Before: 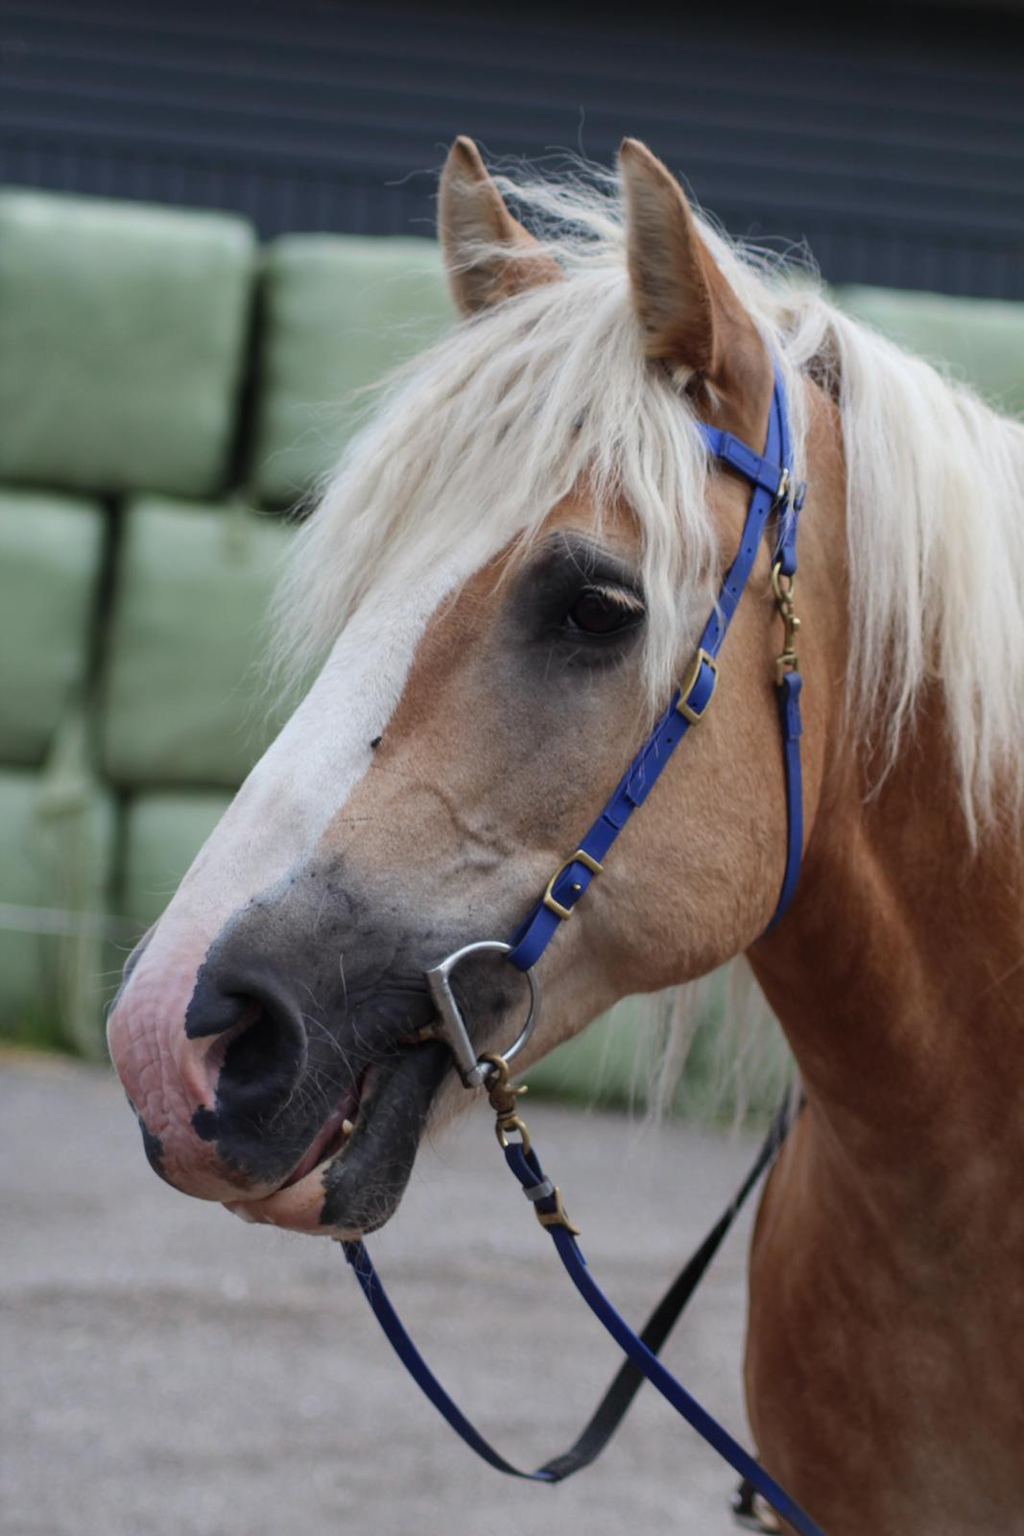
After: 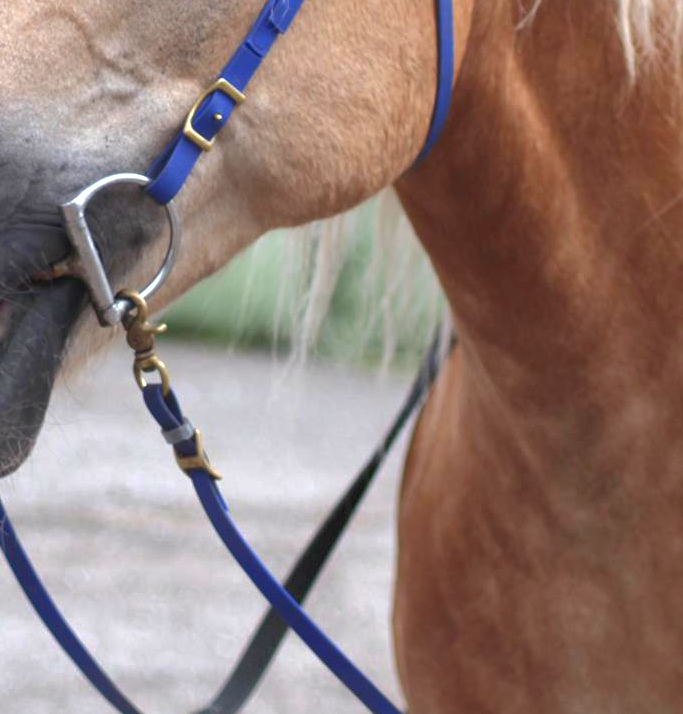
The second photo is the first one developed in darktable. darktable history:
crop and rotate: left 35.956%, top 50.447%, bottom 4.904%
exposure: black level correction 0, exposure 1.199 EV, compensate highlight preservation false
shadows and highlights: on, module defaults
levels: black 0.026%
